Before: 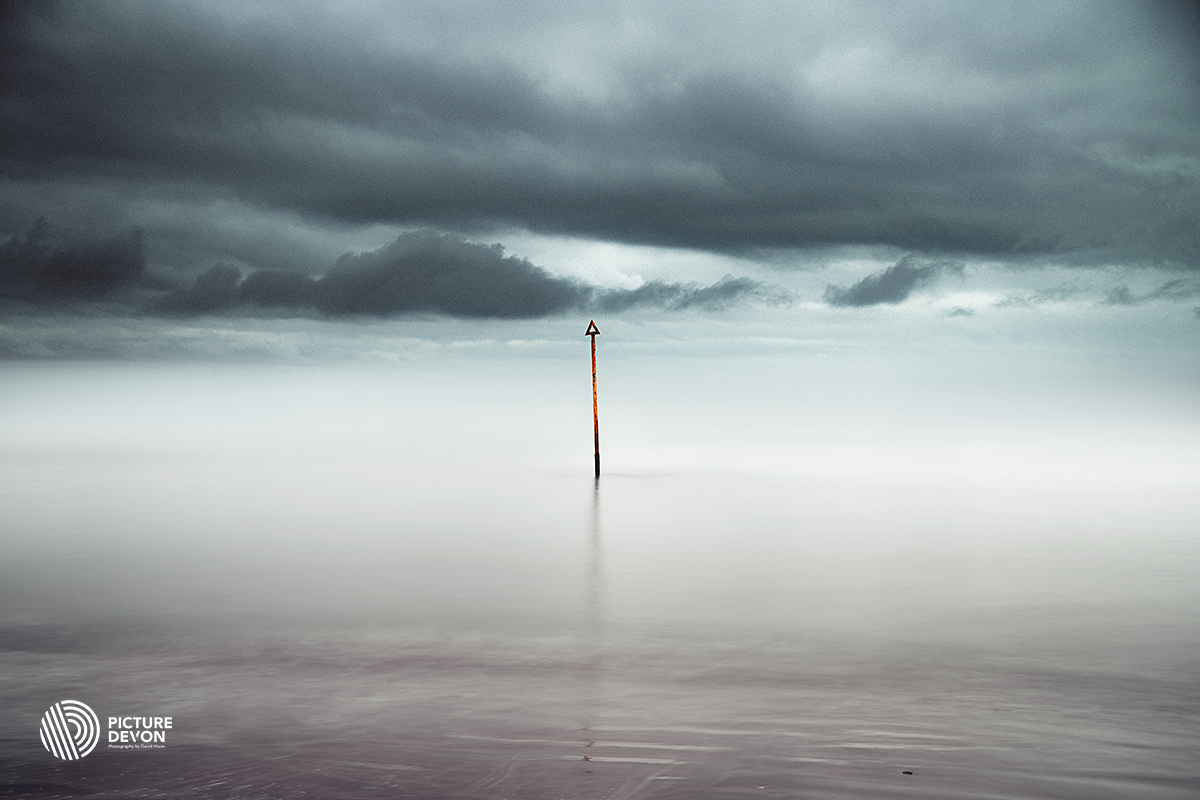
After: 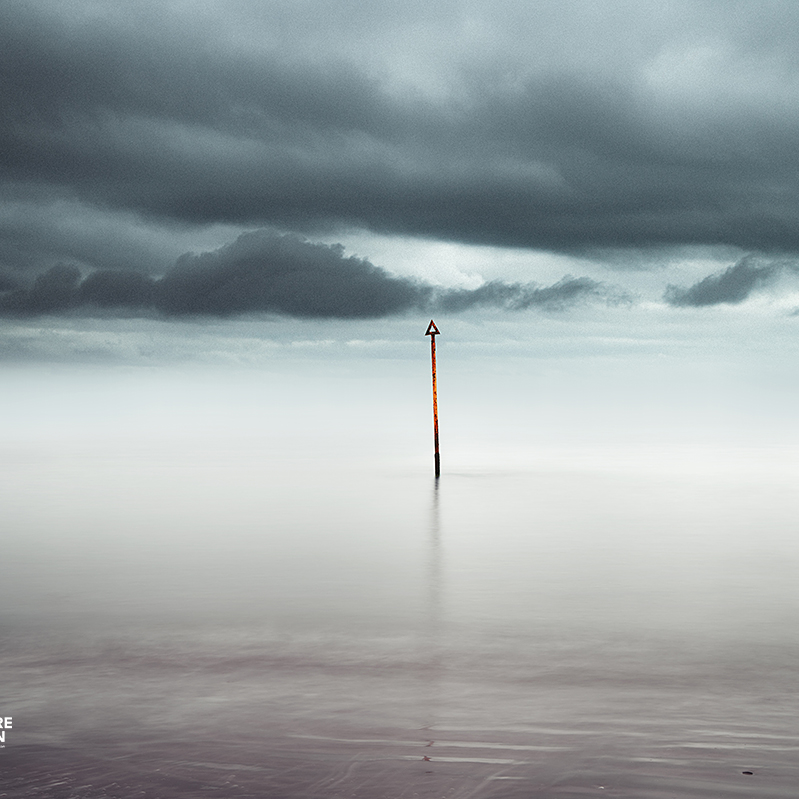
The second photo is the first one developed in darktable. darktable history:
crop and rotate: left 13.394%, right 19.95%
